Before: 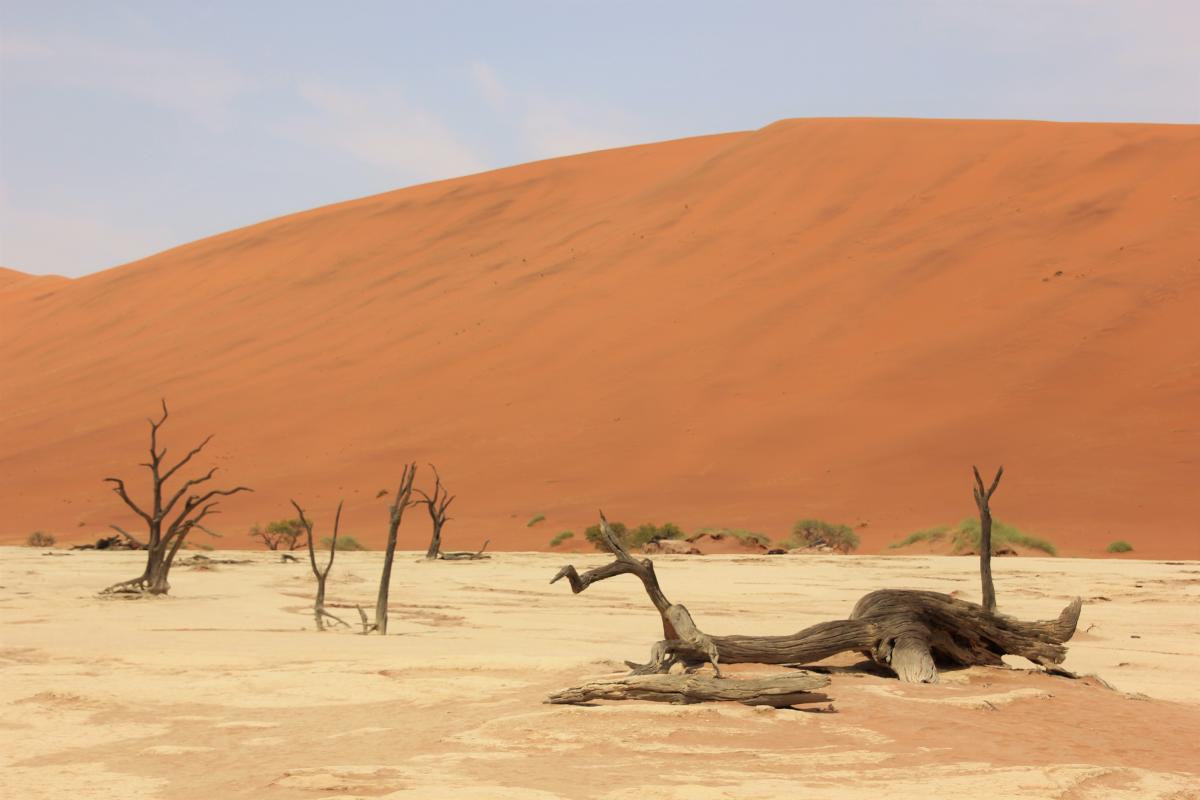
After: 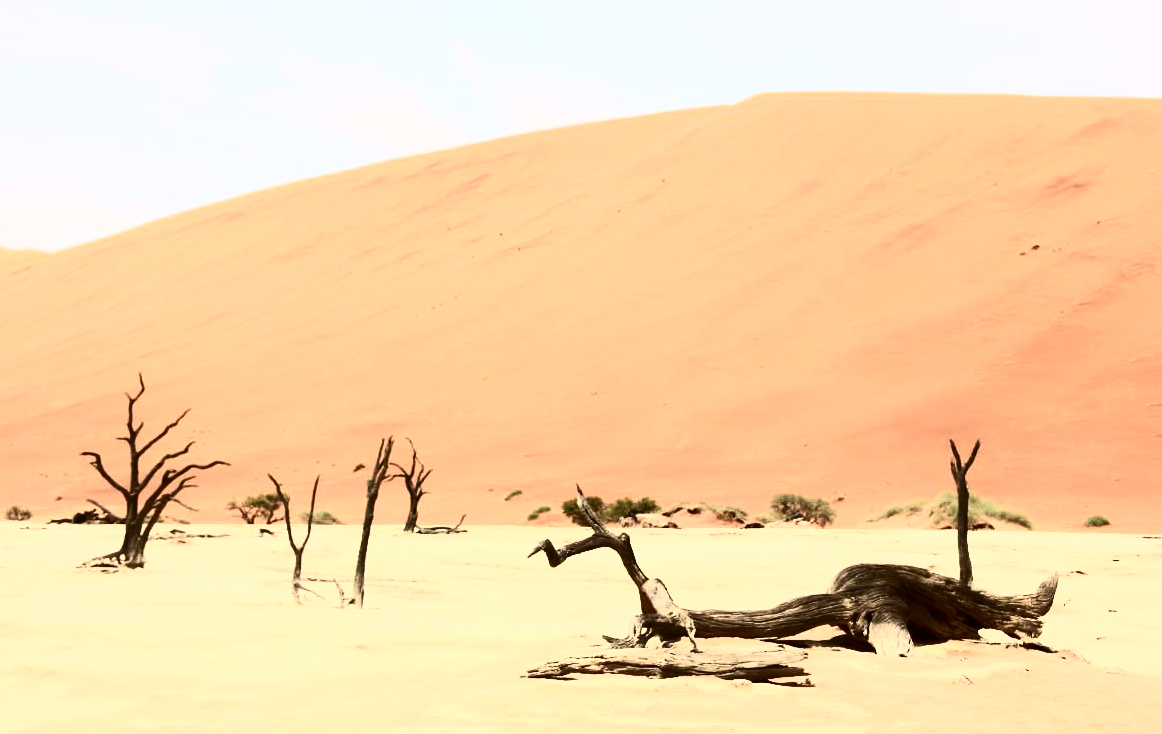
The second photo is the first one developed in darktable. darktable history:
exposure: exposure 0.078 EV, compensate highlight preservation false
crop: left 1.964%, top 3.251%, right 1.122%, bottom 4.933%
white balance: emerald 1
contrast brightness saturation: contrast 0.93, brightness 0.2
